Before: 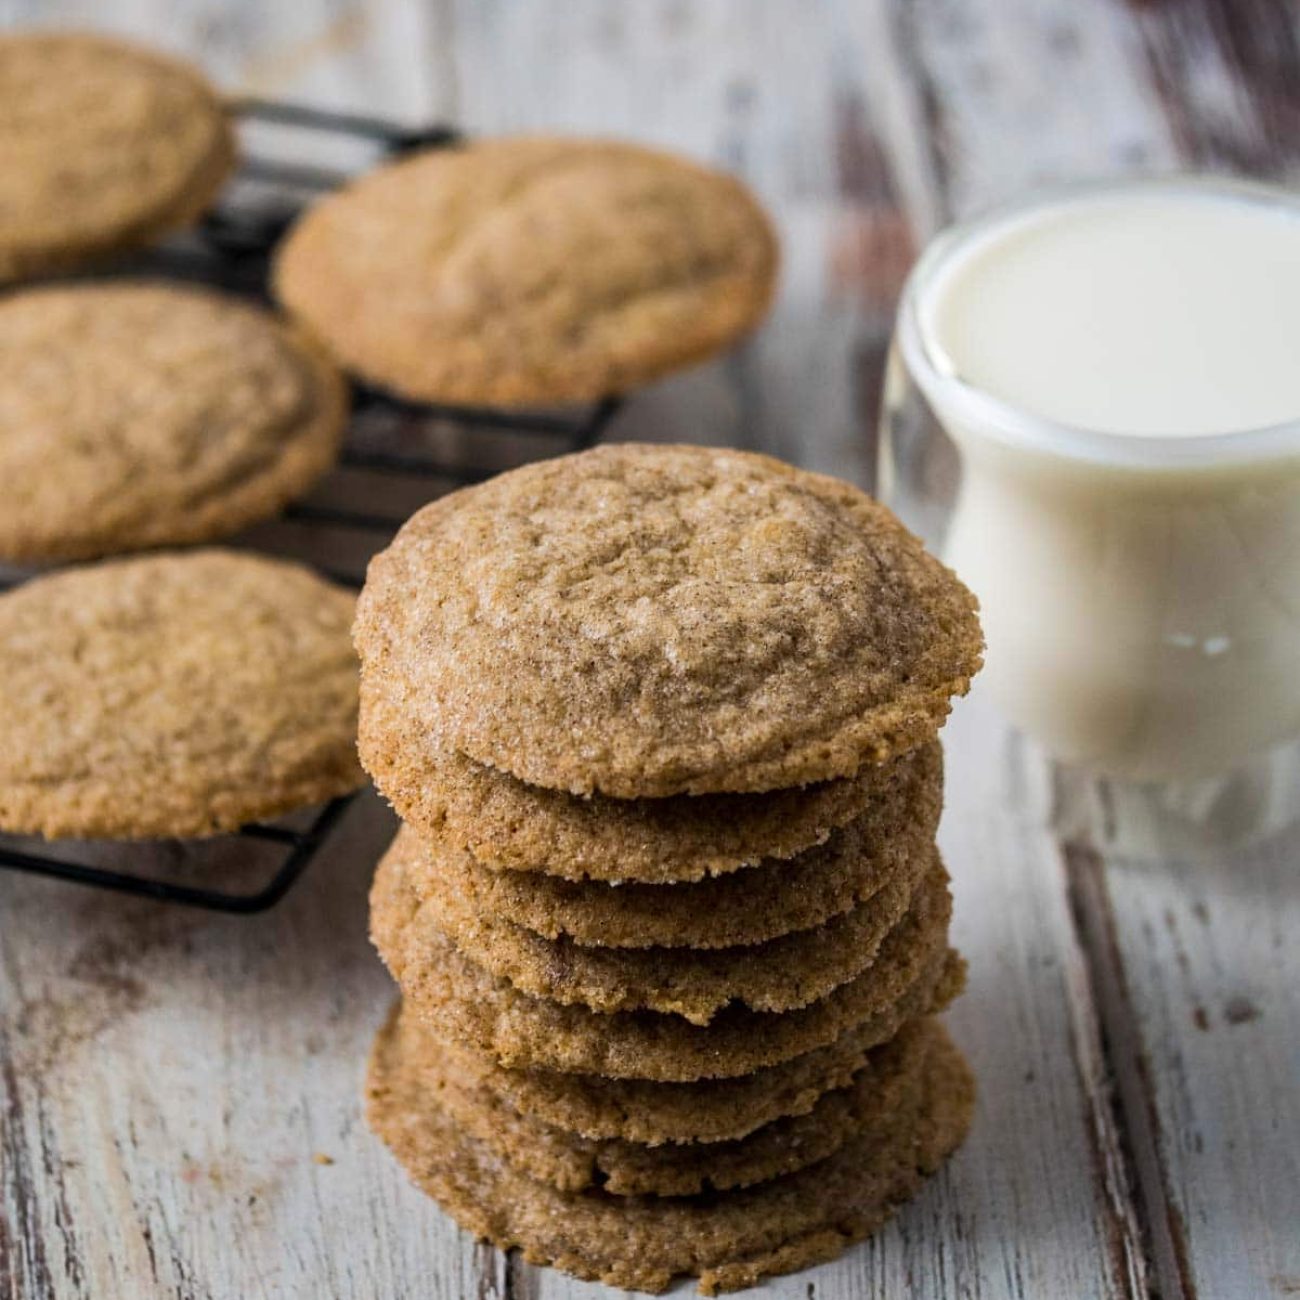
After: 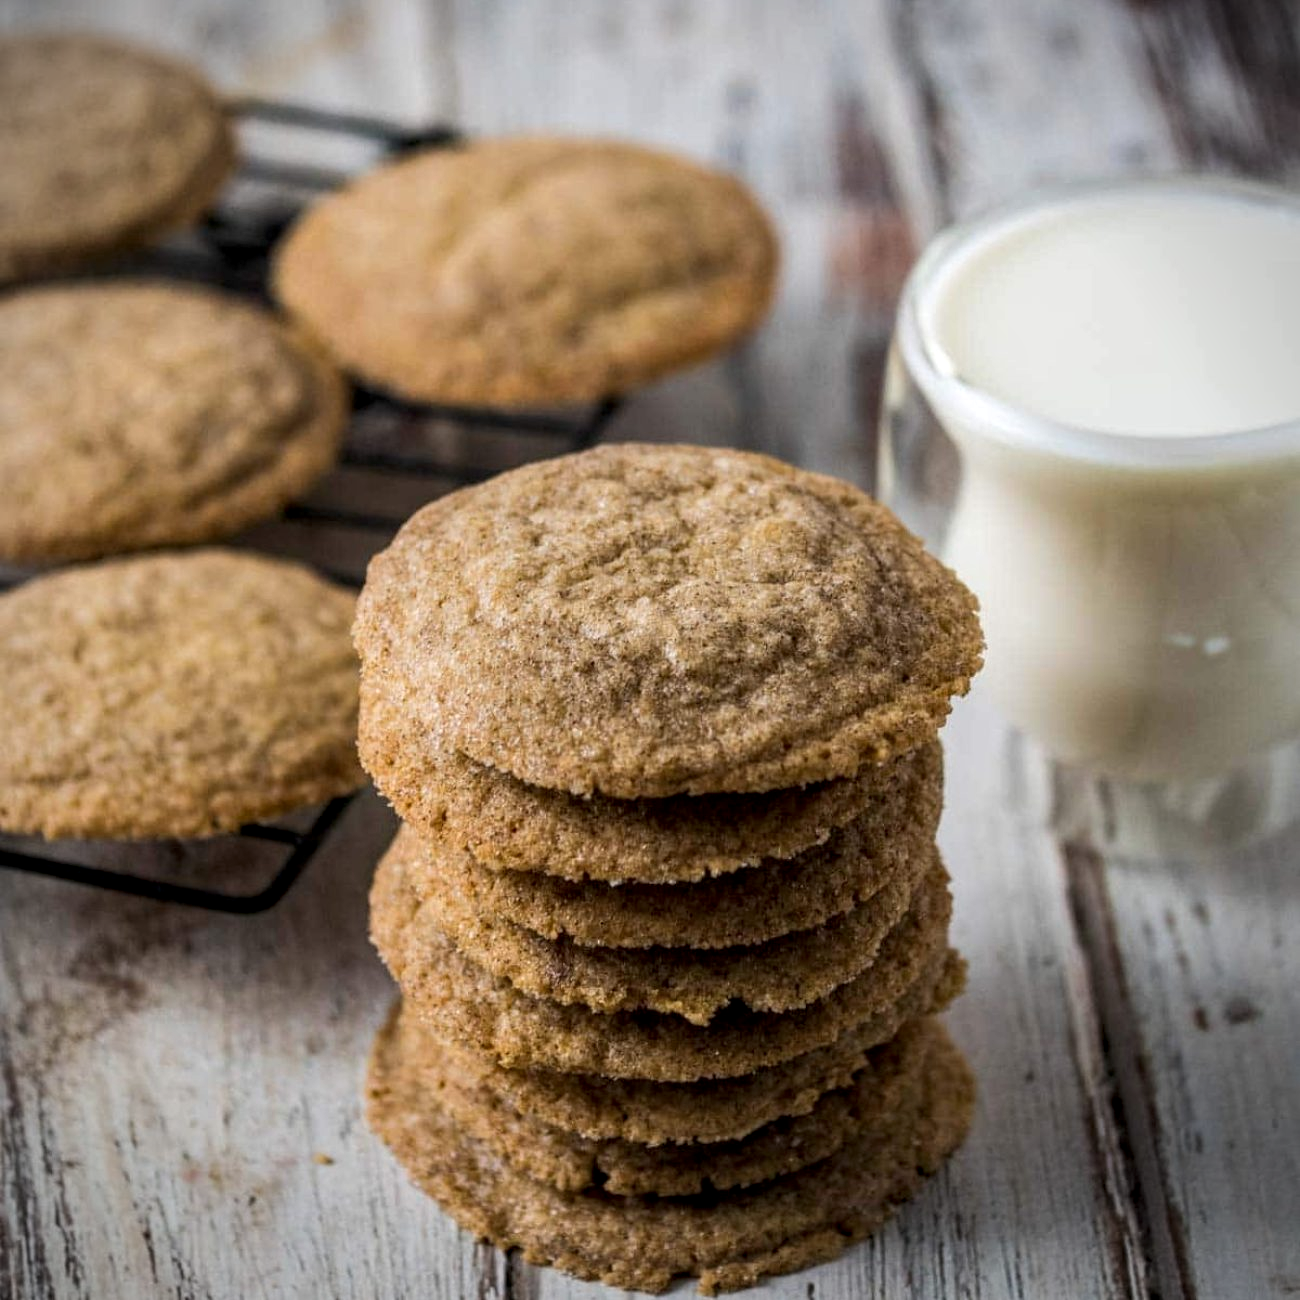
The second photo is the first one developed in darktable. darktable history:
local contrast: on, module defaults
vignetting: fall-off start 91.28%, unbound false
